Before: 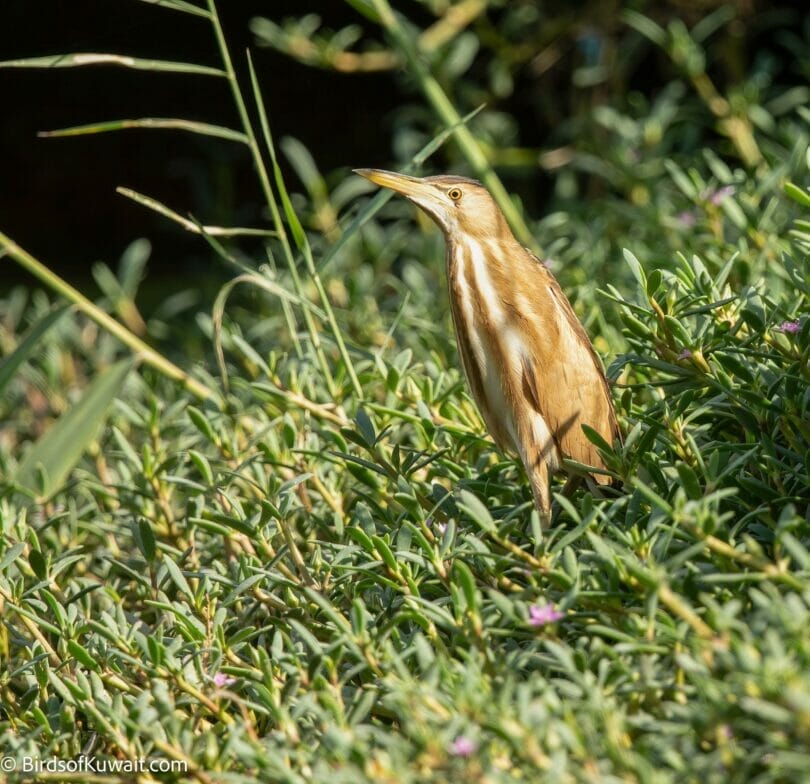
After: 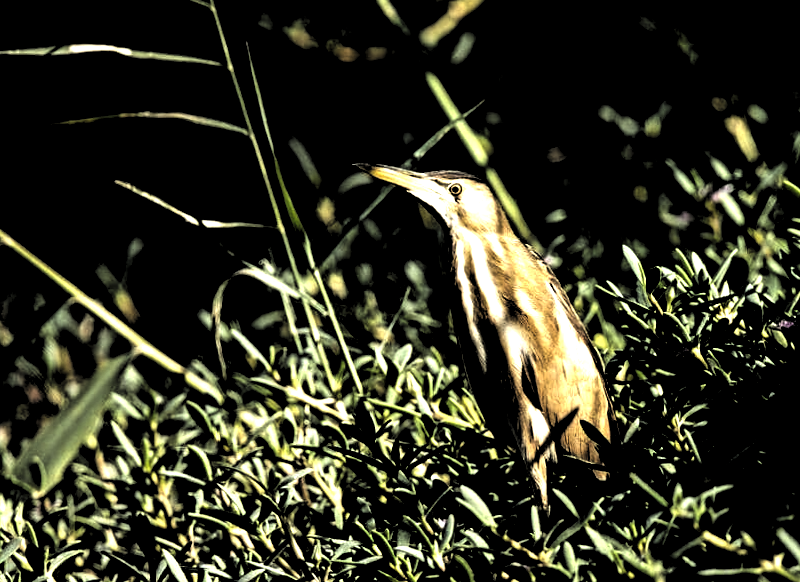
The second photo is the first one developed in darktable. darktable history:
crop: bottom 24.967%
tone equalizer: -8 EV -1.08 EV, -7 EV -1.01 EV, -6 EV -0.867 EV, -5 EV -0.578 EV, -3 EV 0.578 EV, -2 EV 0.867 EV, -1 EV 1.01 EV, +0 EV 1.08 EV, edges refinement/feathering 500, mask exposure compensation -1.57 EV, preserve details no
levels: levels [0.514, 0.759, 1]
rotate and perspective: rotation 0.174°, lens shift (vertical) 0.013, lens shift (horizontal) 0.019, shear 0.001, automatic cropping original format, crop left 0.007, crop right 0.991, crop top 0.016, crop bottom 0.997
color contrast: green-magenta contrast 0.96
